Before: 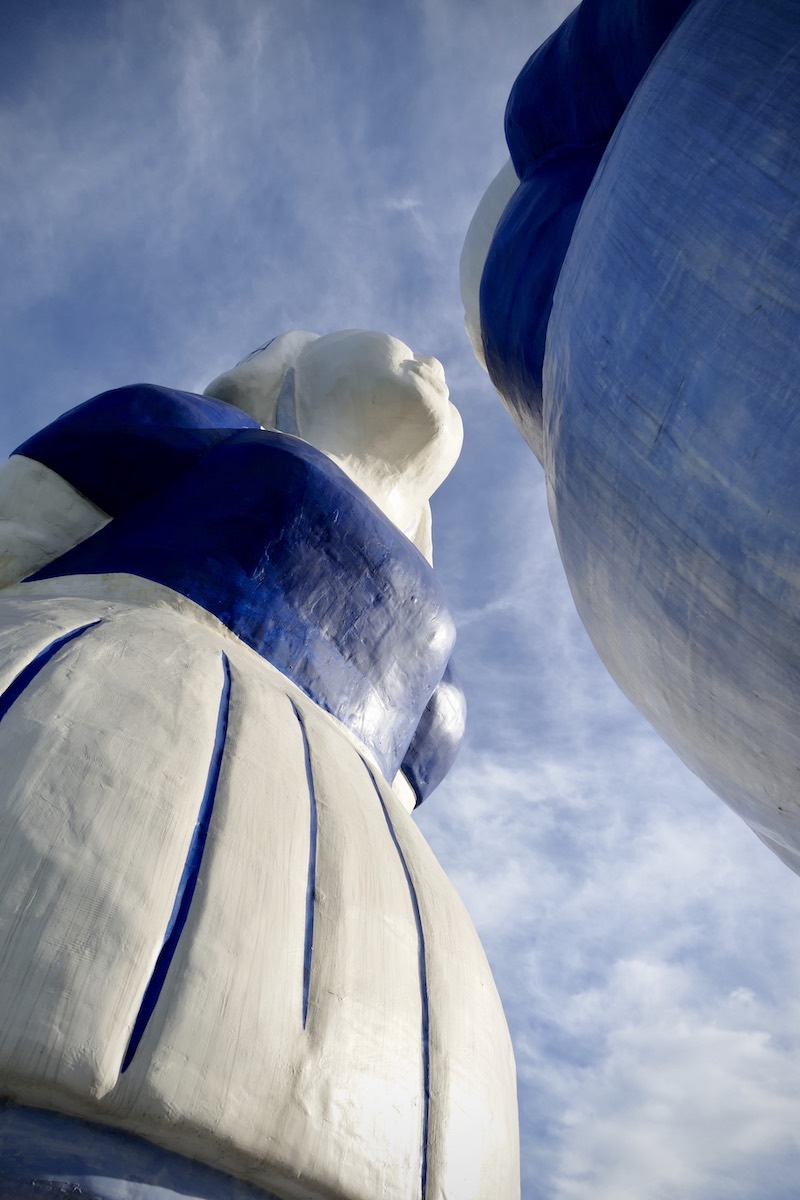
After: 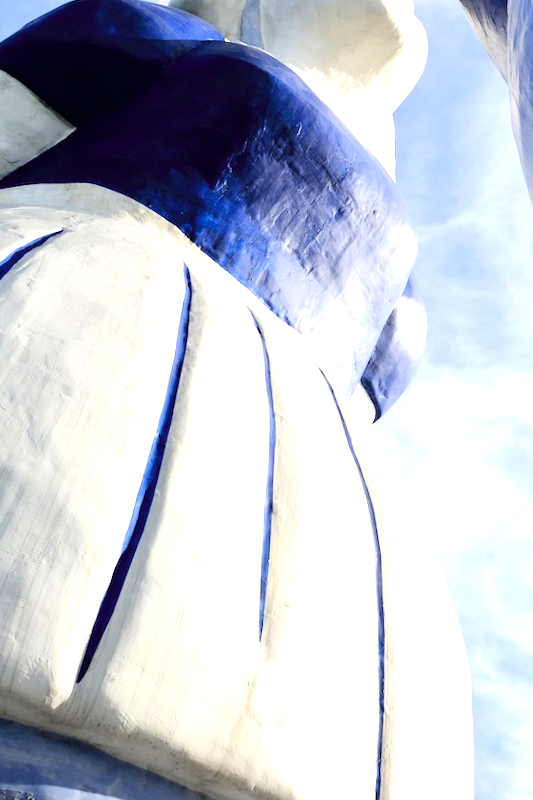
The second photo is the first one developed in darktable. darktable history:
exposure: black level correction 0, exposure 1.1 EV, compensate highlight preservation false
tone curve: curves: ch0 [(0, 0) (0.004, 0.001) (0.133, 0.112) (0.325, 0.362) (0.832, 0.893) (1, 1)], color space Lab, linked channels, preserve colors none
crop and rotate: angle -0.82°, left 3.85%, top 31.828%, right 27.992%
